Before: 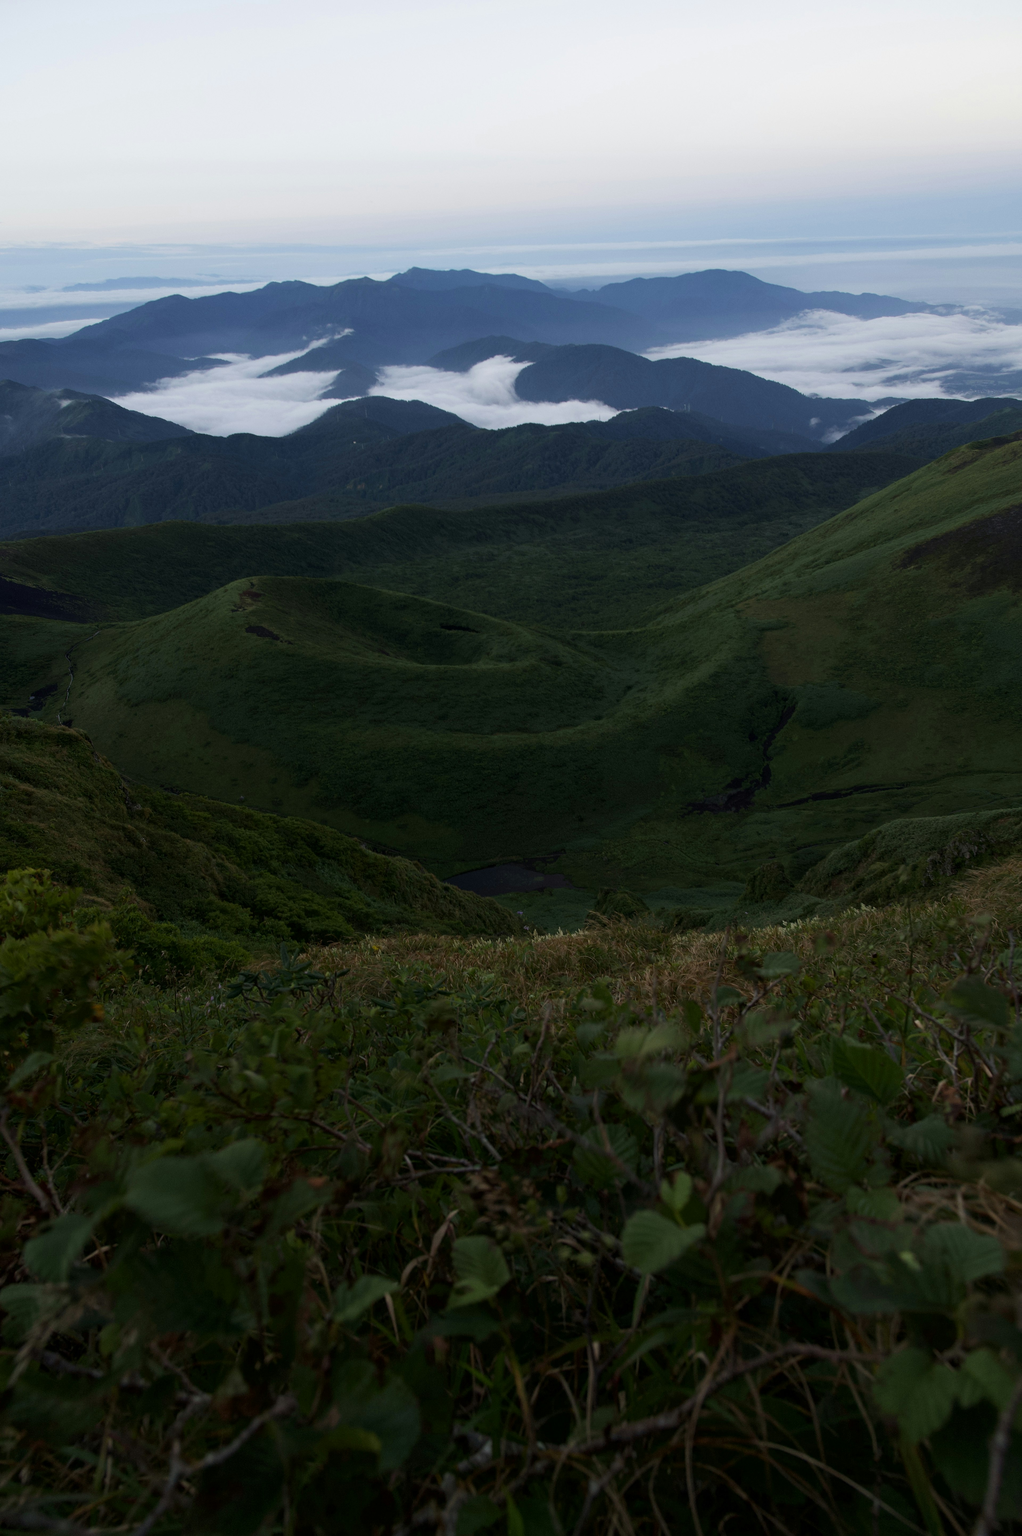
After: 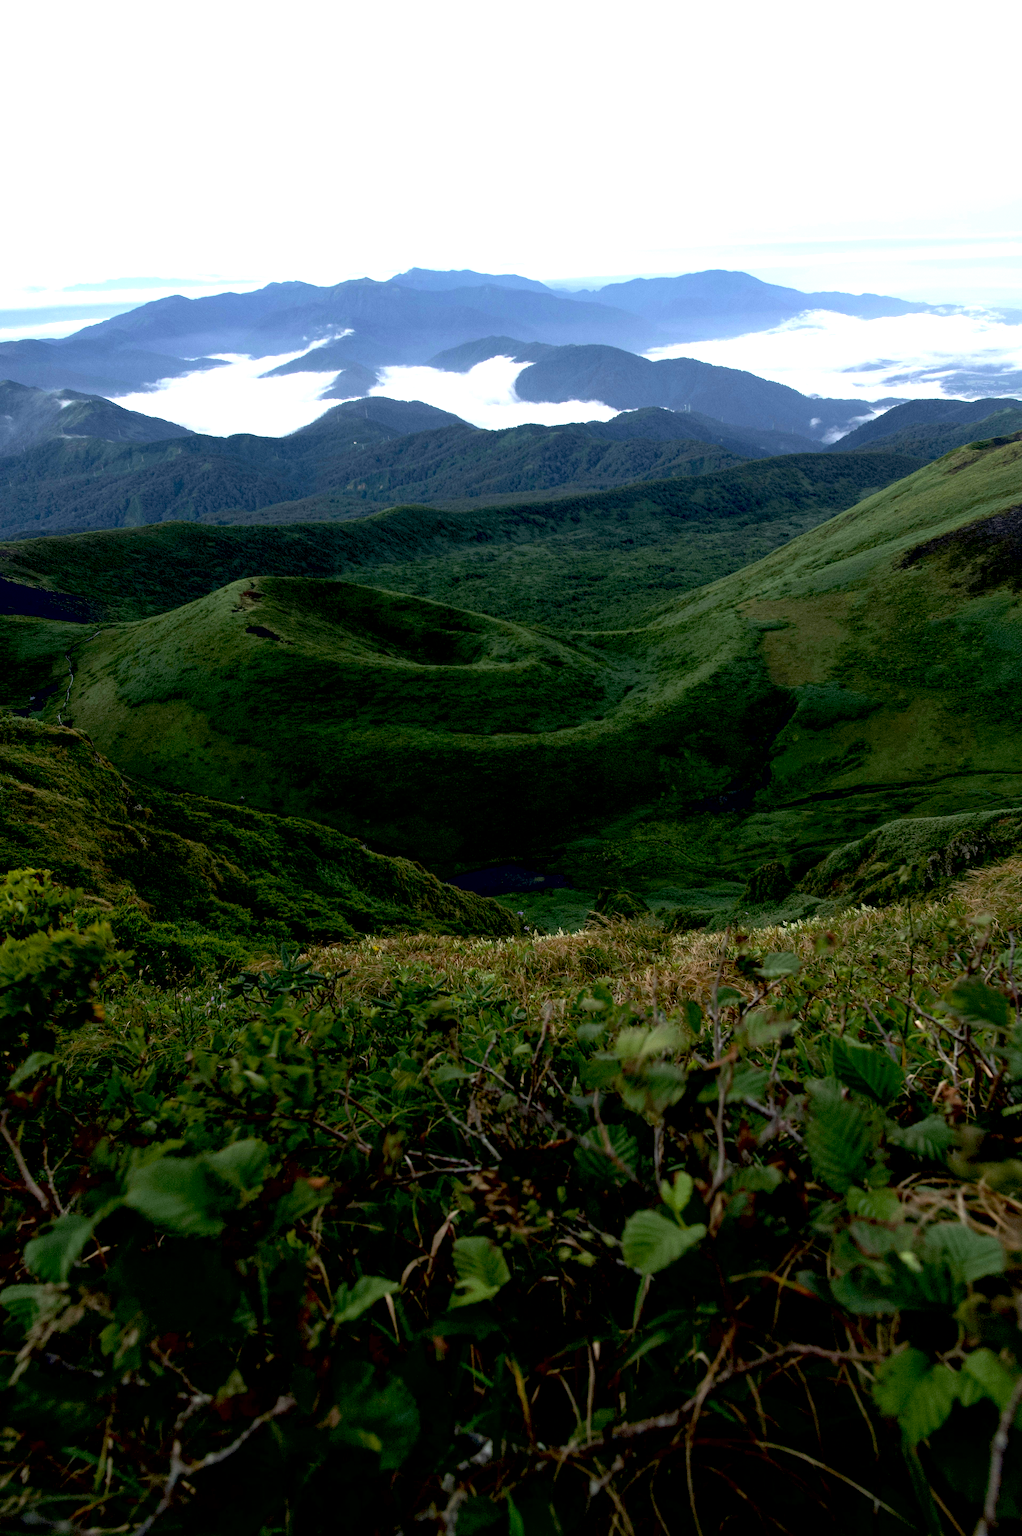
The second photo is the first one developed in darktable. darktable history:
exposure: black level correction 0.008, exposure 1.429 EV, compensate highlight preservation false
contrast brightness saturation: contrast 0.053, brightness 0.062, saturation 0.01
local contrast: highlights 105%, shadows 103%, detail 119%, midtone range 0.2
